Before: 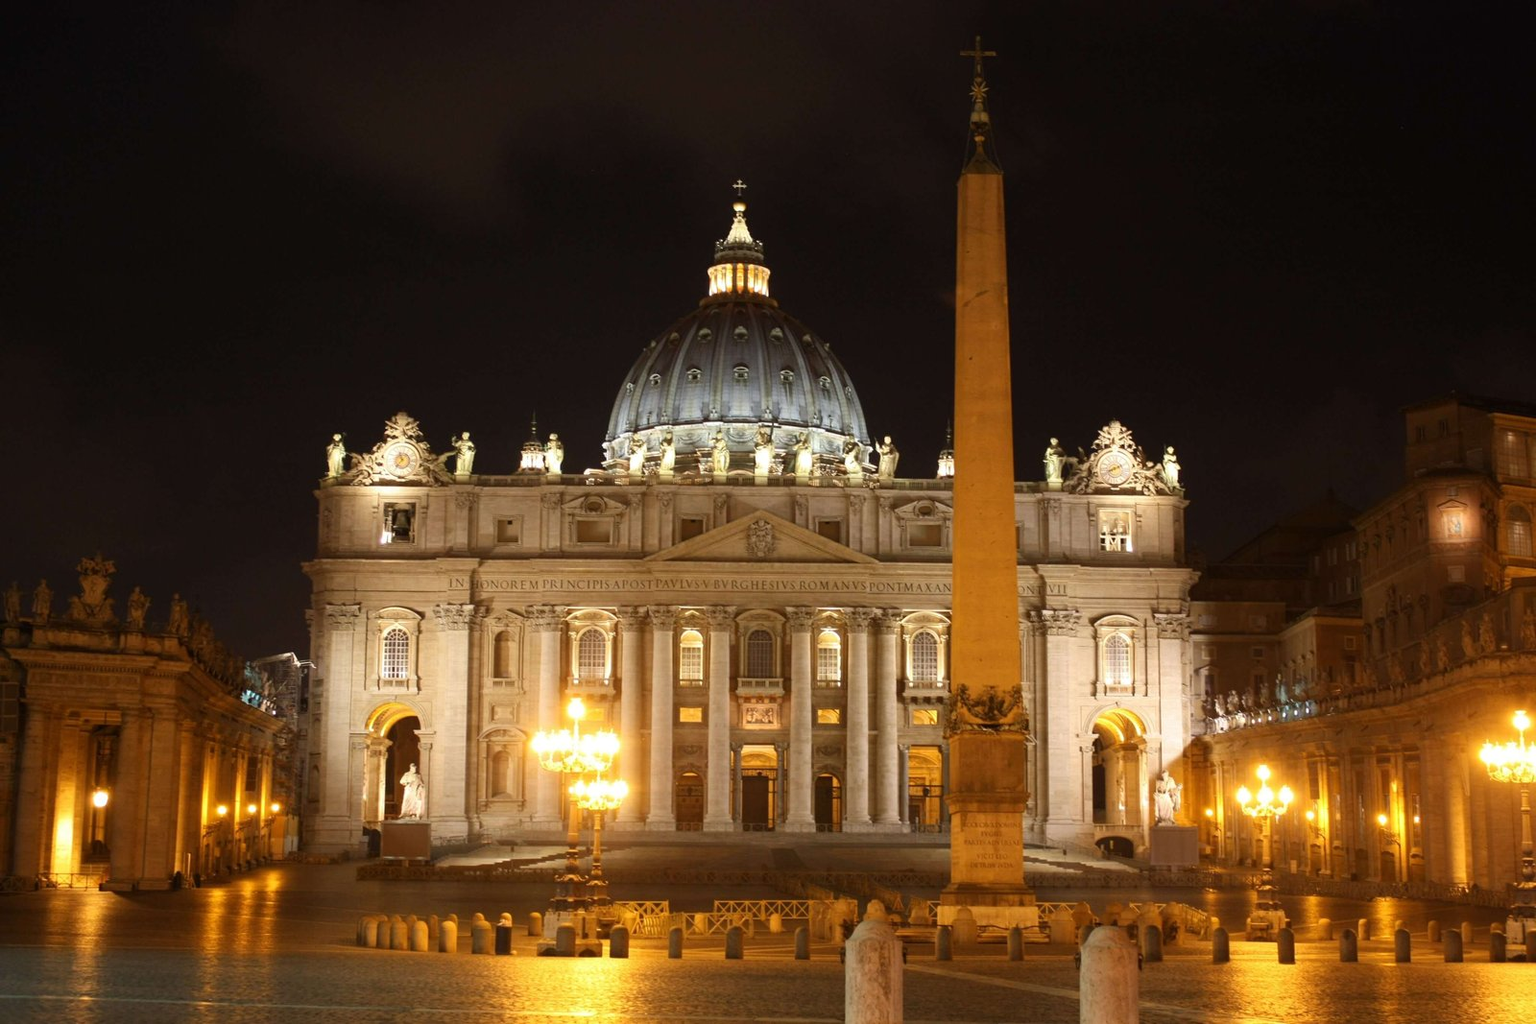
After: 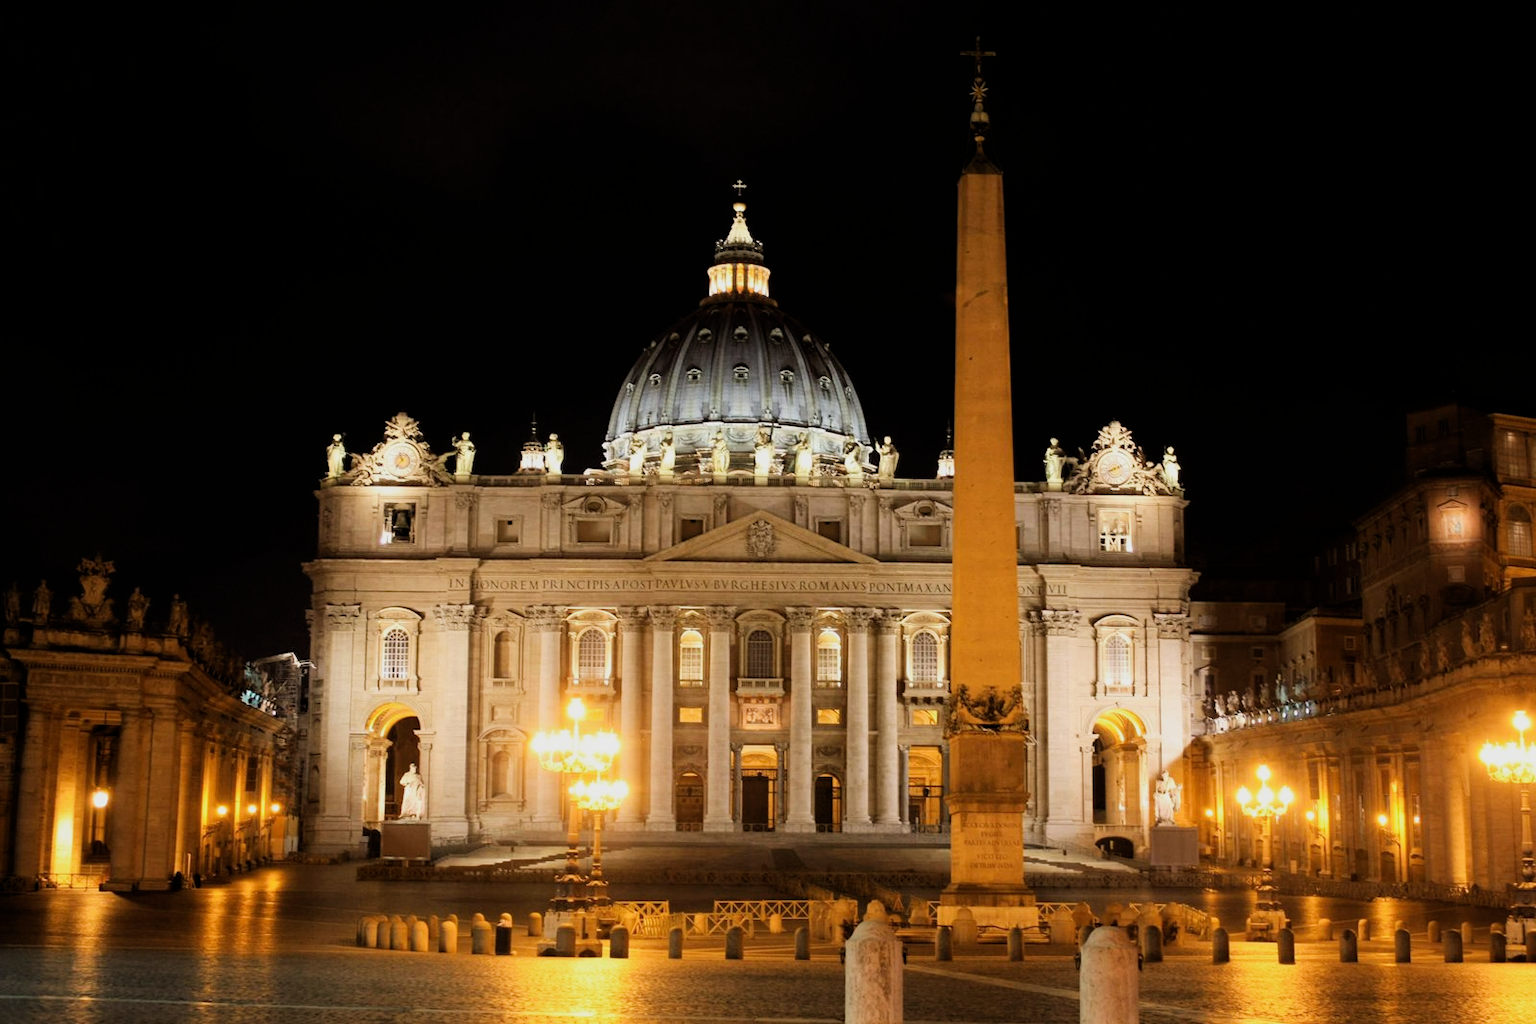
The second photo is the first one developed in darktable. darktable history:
exposure: exposure 0.252 EV, compensate highlight preservation false
filmic rgb: black relative exposure -5.13 EV, white relative exposure 3.96 EV, hardness 2.9, contrast 1.185, iterations of high-quality reconstruction 0
